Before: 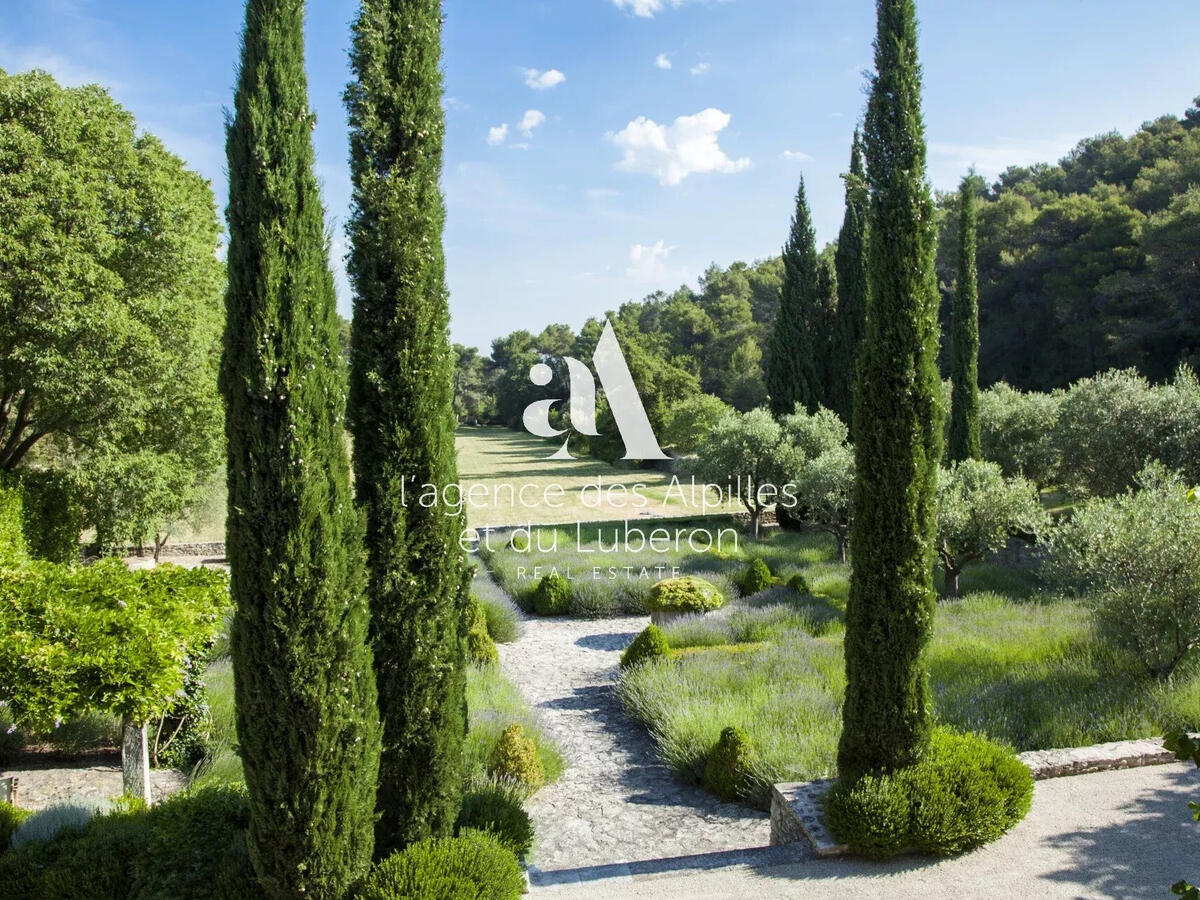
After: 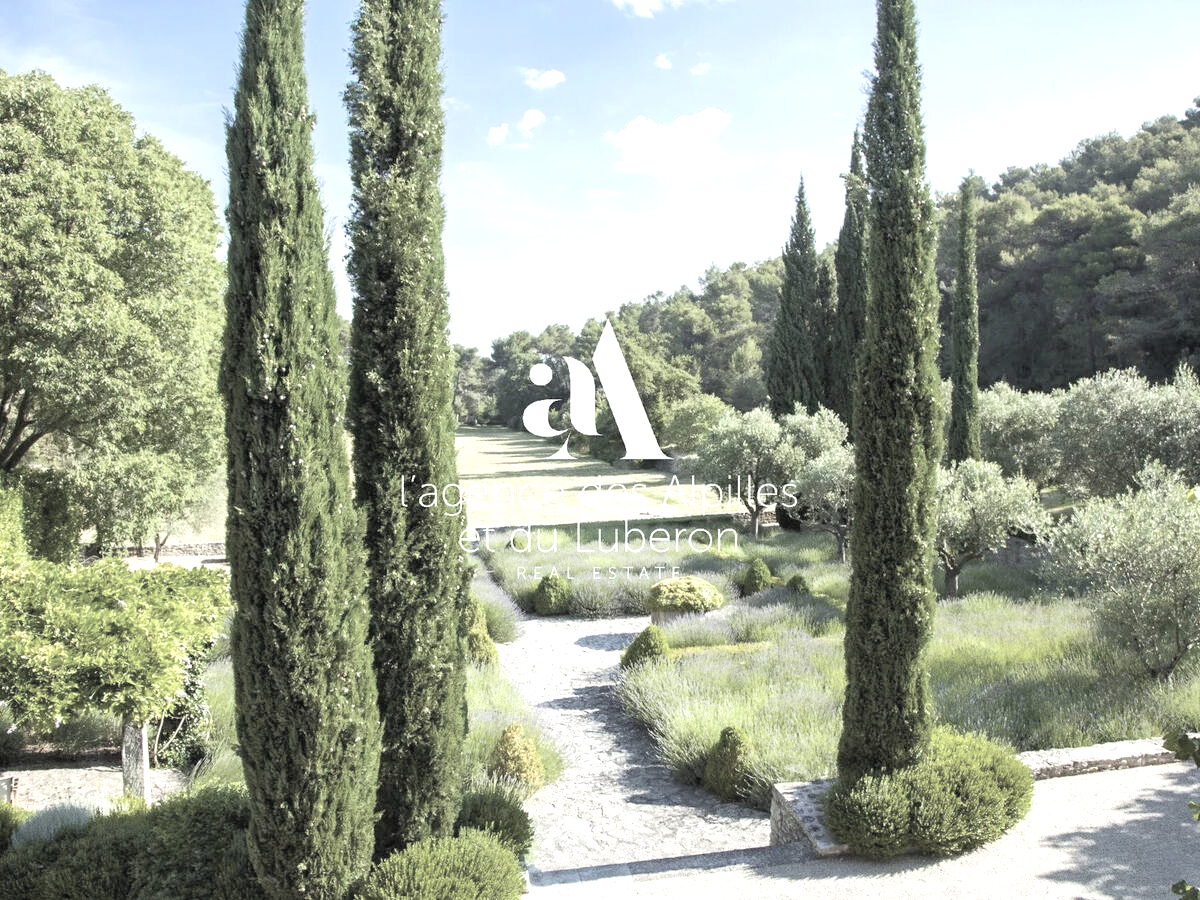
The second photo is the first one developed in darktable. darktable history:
exposure: black level correction 0, exposure 0.693 EV, compensate highlight preservation false
contrast brightness saturation: brightness 0.186, saturation -0.504
